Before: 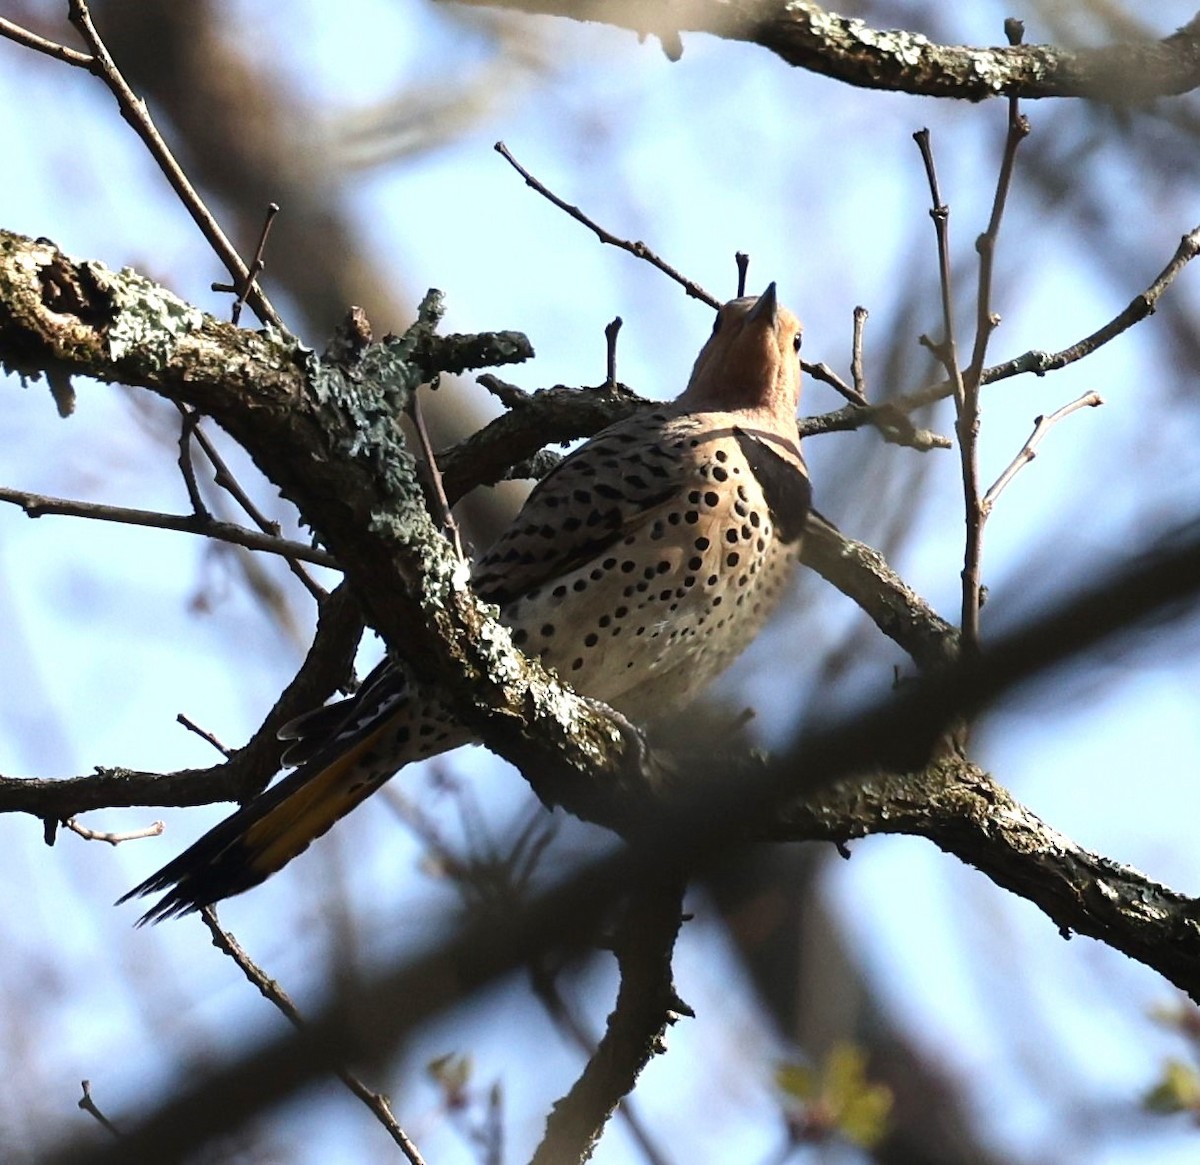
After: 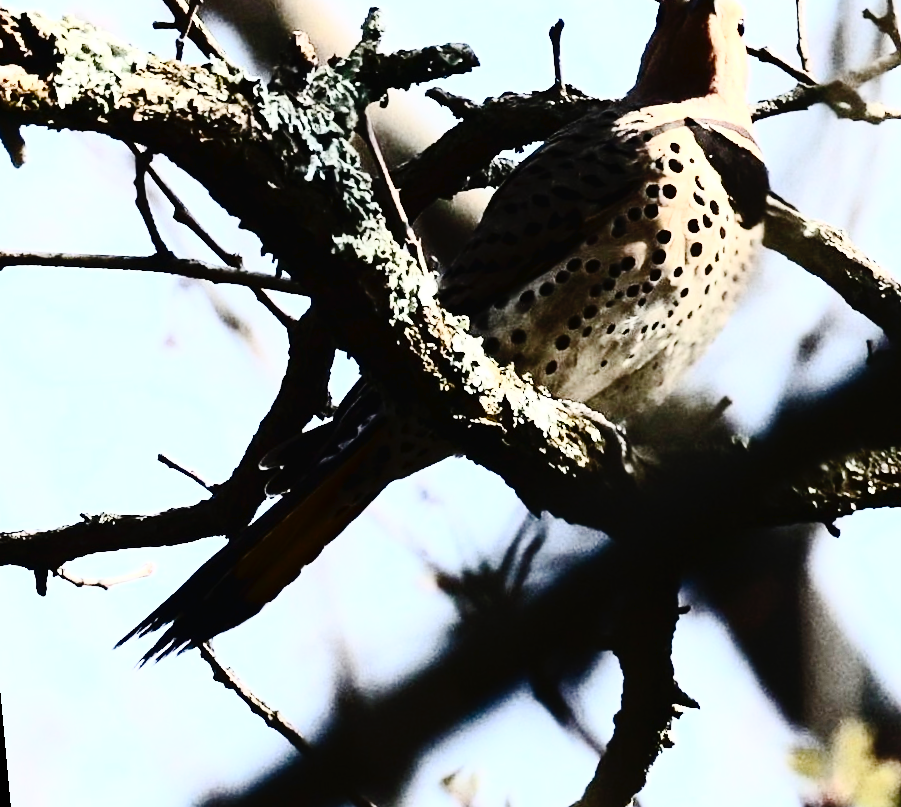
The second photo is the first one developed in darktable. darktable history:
tone curve: curves: ch0 [(0, 0) (0.003, 0.016) (0.011, 0.015) (0.025, 0.017) (0.044, 0.026) (0.069, 0.034) (0.1, 0.043) (0.136, 0.068) (0.177, 0.119) (0.224, 0.175) (0.277, 0.251) (0.335, 0.328) (0.399, 0.415) (0.468, 0.499) (0.543, 0.58) (0.623, 0.659) (0.709, 0.731) (0.801, 0.807) (0.898, 0.895) (1, 1)], preserve colors none
base curve: curves: ch0 [(0, 0) (0.158, 0.273) (0.879, 0.895) (1, 1)], preserve colors none
crop: left 6.488%, top 27.668%, right 24.183%, bottom 8.656%
contrast brightness saturation: contrast 0.93, brightness 0.2
rotate and perspective: rotation -5.2°, automatic cropping off
